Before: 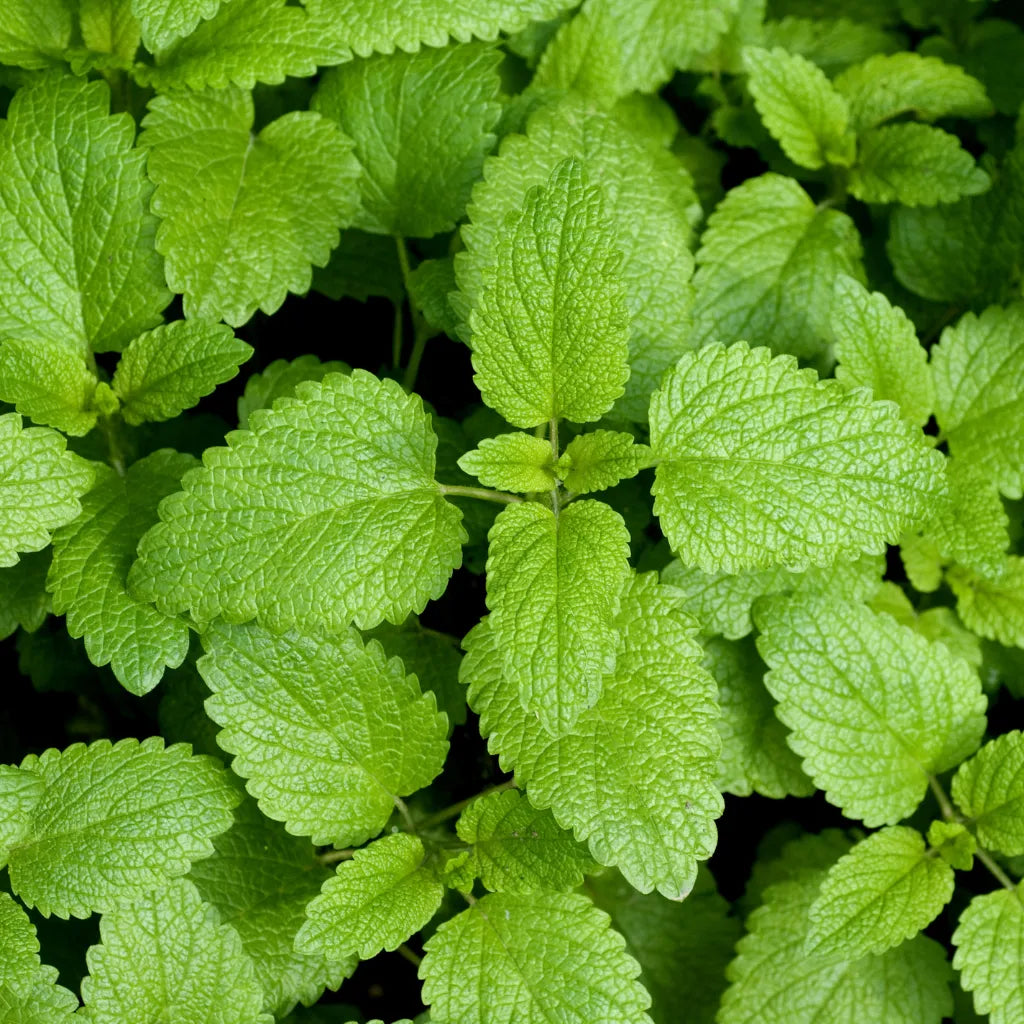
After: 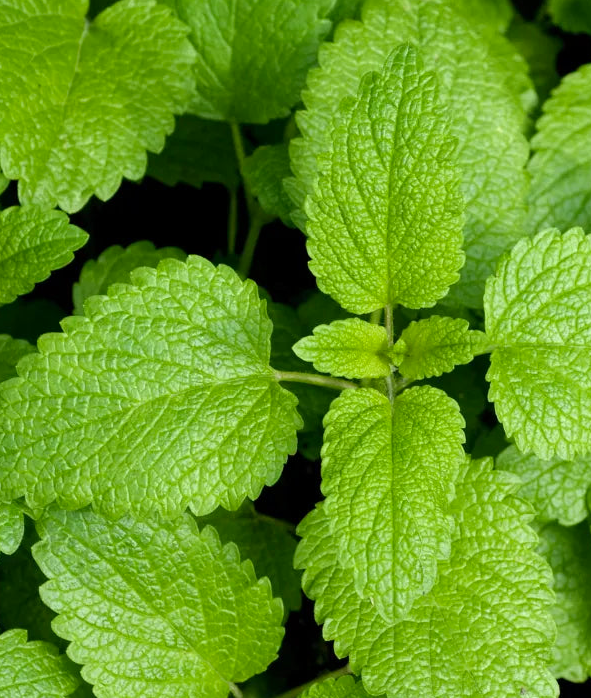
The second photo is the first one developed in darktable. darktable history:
contrast brightness saturation: saturation -0.05
crop: left 16.202%, top 11.208%, right 26.045%, bottom 20.557%
color correction: saturation 1.11
